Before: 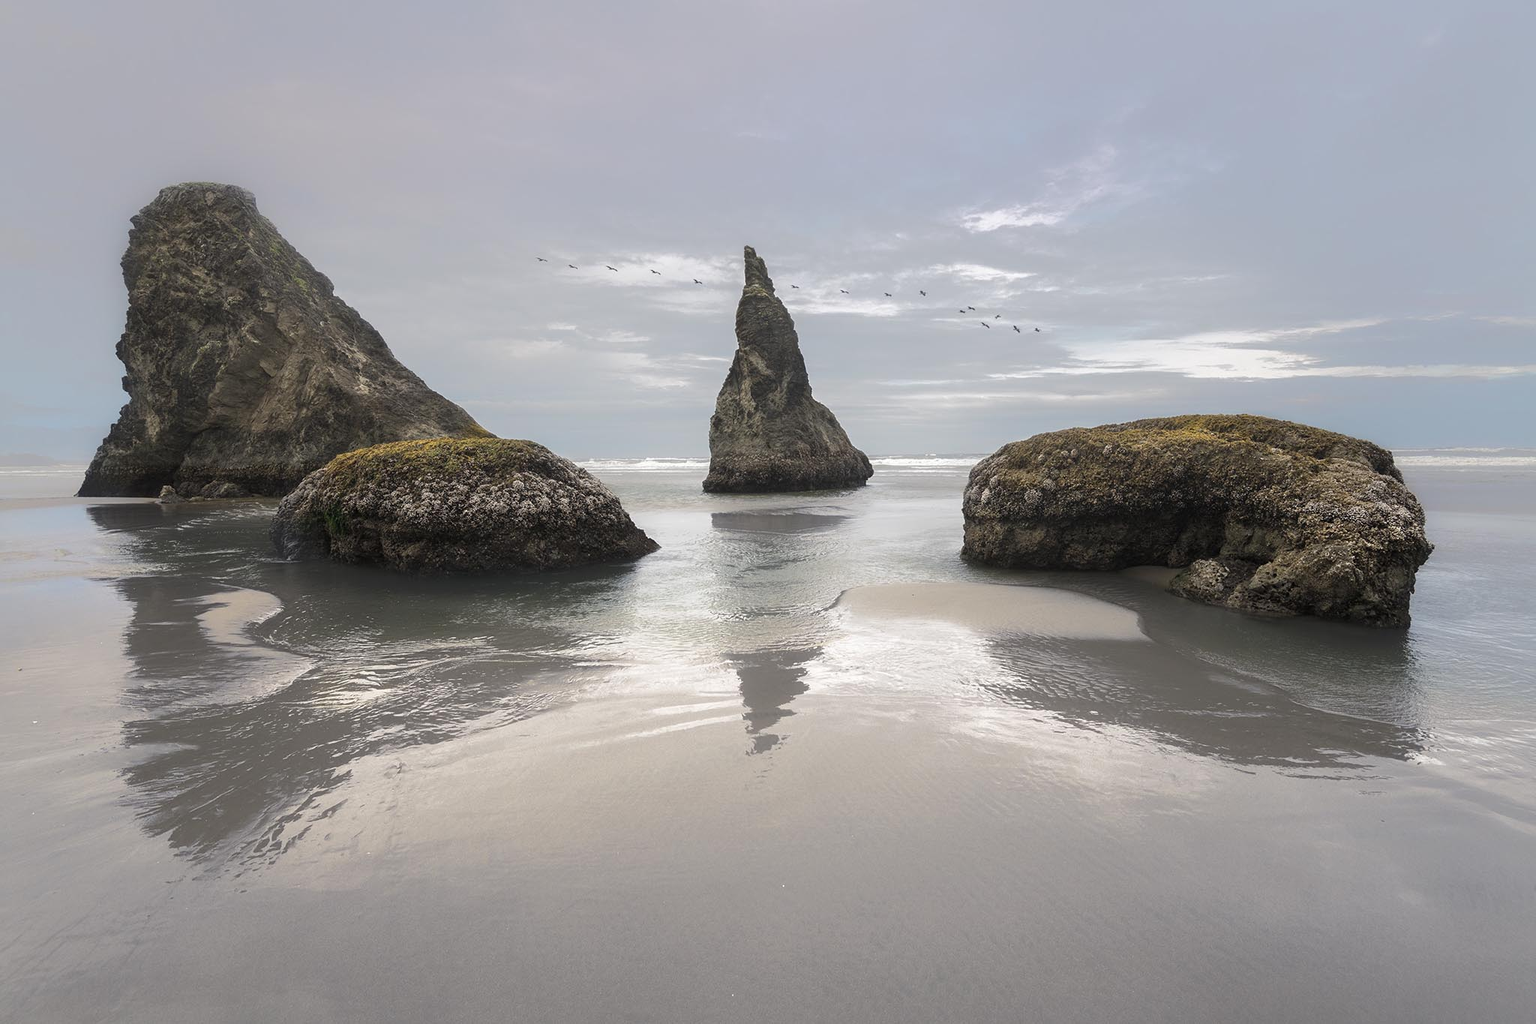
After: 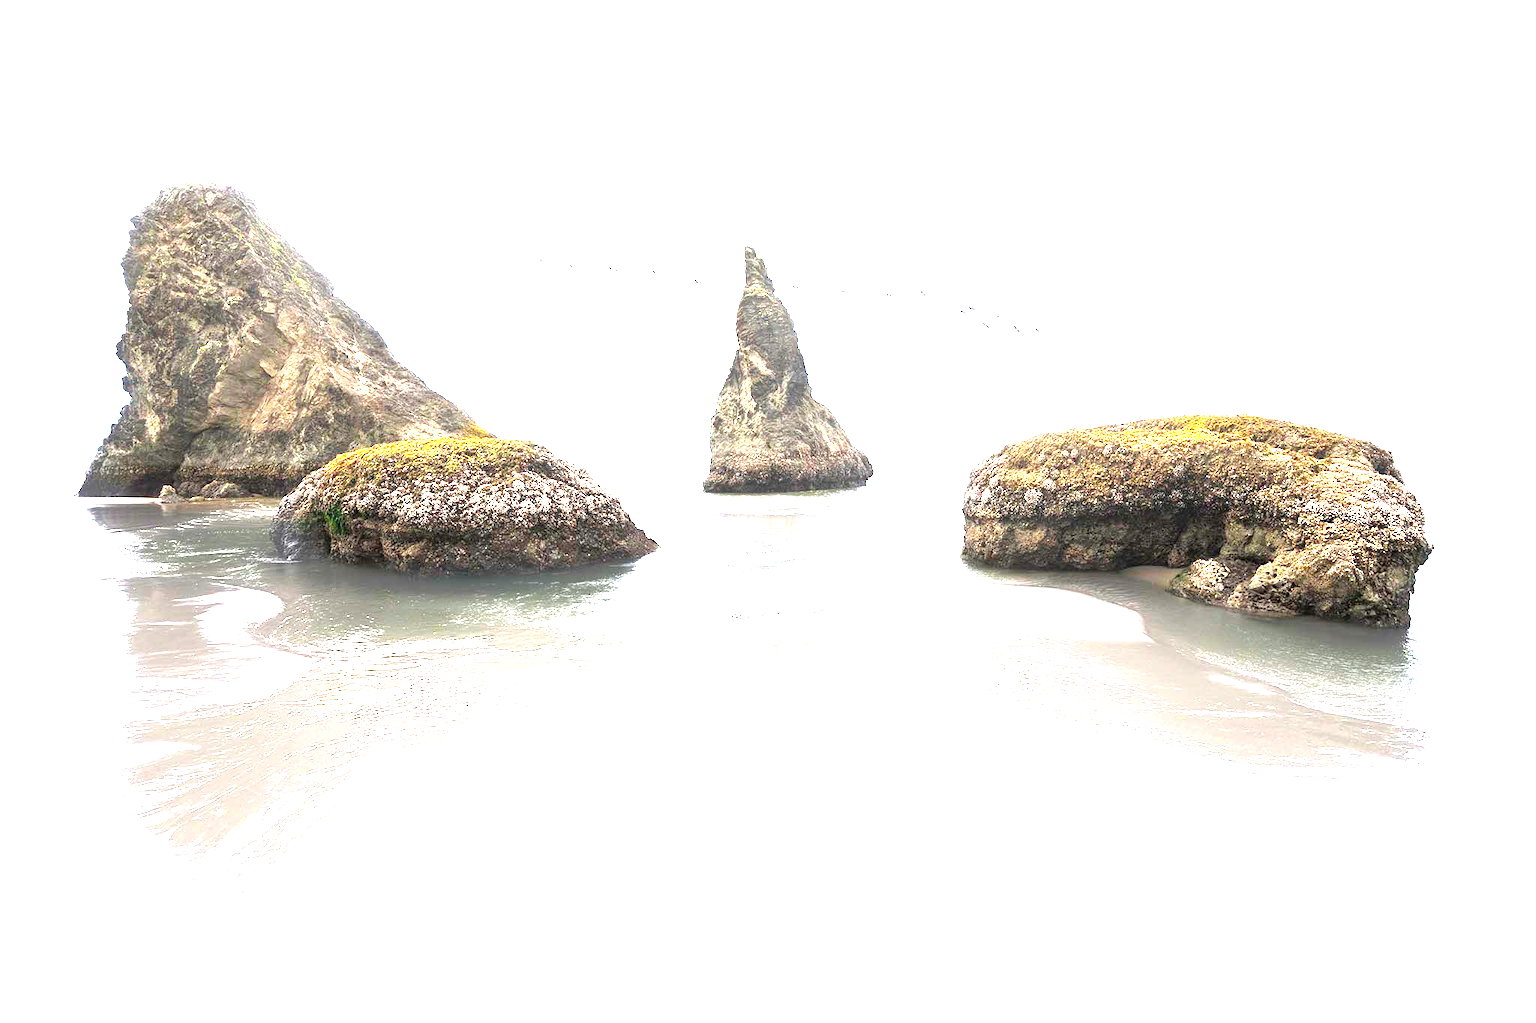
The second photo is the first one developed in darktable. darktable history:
exposure: black level correction 0, exposure 3.897 EV, compensate exposure bias true, compensate highlight preservation false
color balance rgb: shadows lift › hue 87.1°, perceptual saturation grading › global saturation 19.277%
